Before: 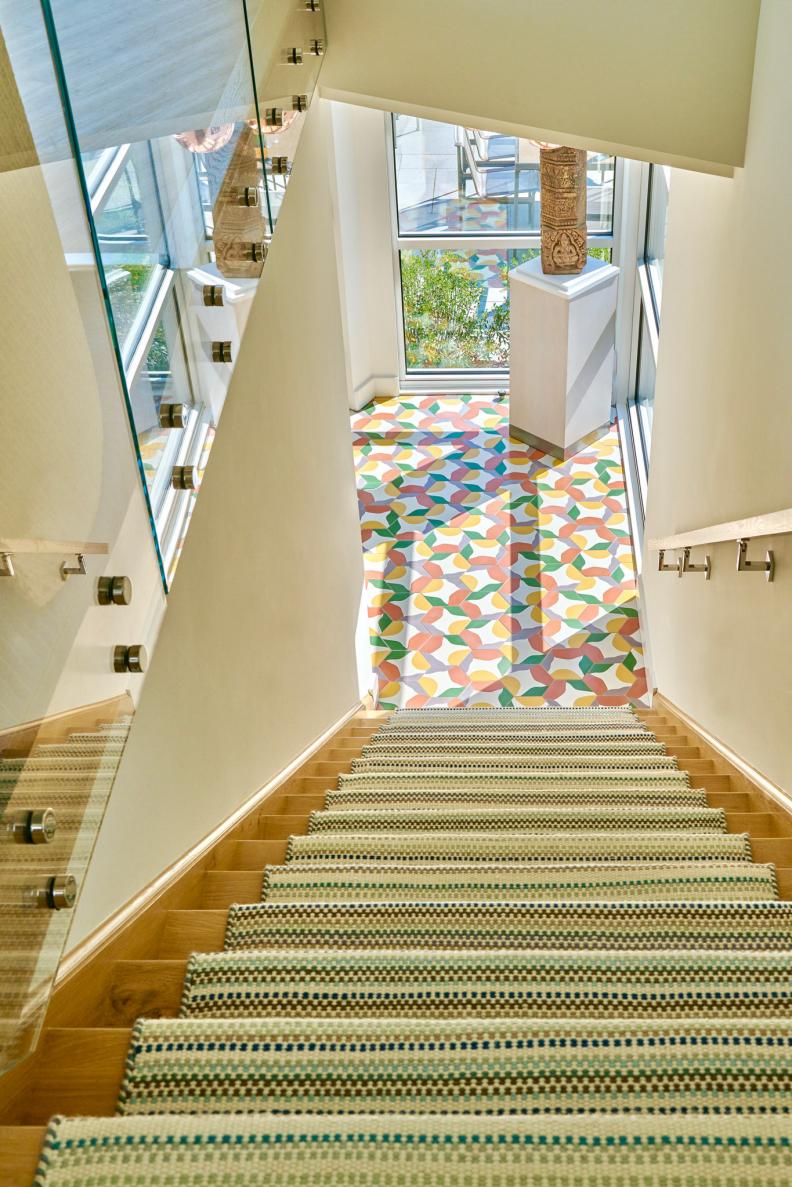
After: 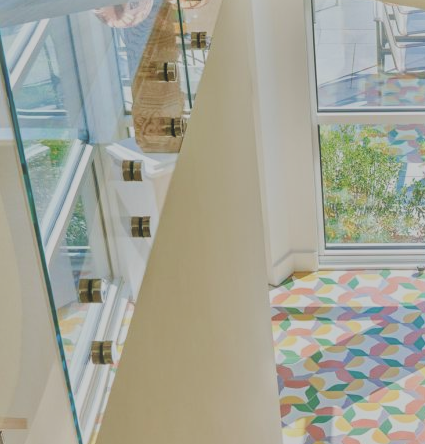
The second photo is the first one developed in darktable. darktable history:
haze removal: strength -0.11, compatibility mode true, adaptive false
filmic rgb: black relative exposure -8.75 EV, white relative exposure 4.98 EV, target black luminance 0%, hardness 3.76, latitude 66.29%, contrast 0.833, shadows ↔ highlights balance 19.63%
crop: left 10.352%, top 10.545%, right 35.949%, bottom 52.03%
